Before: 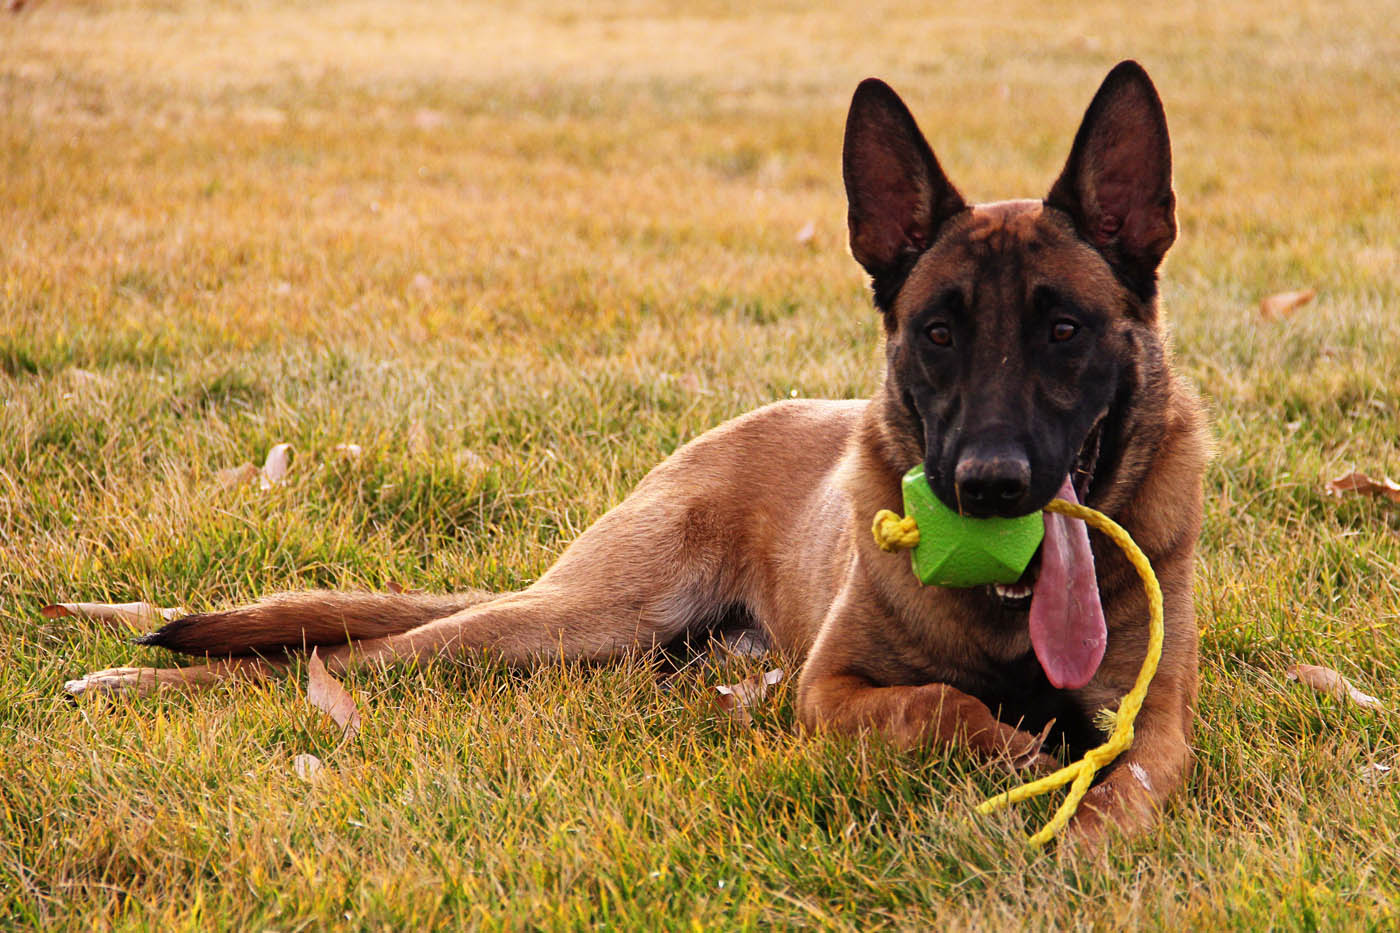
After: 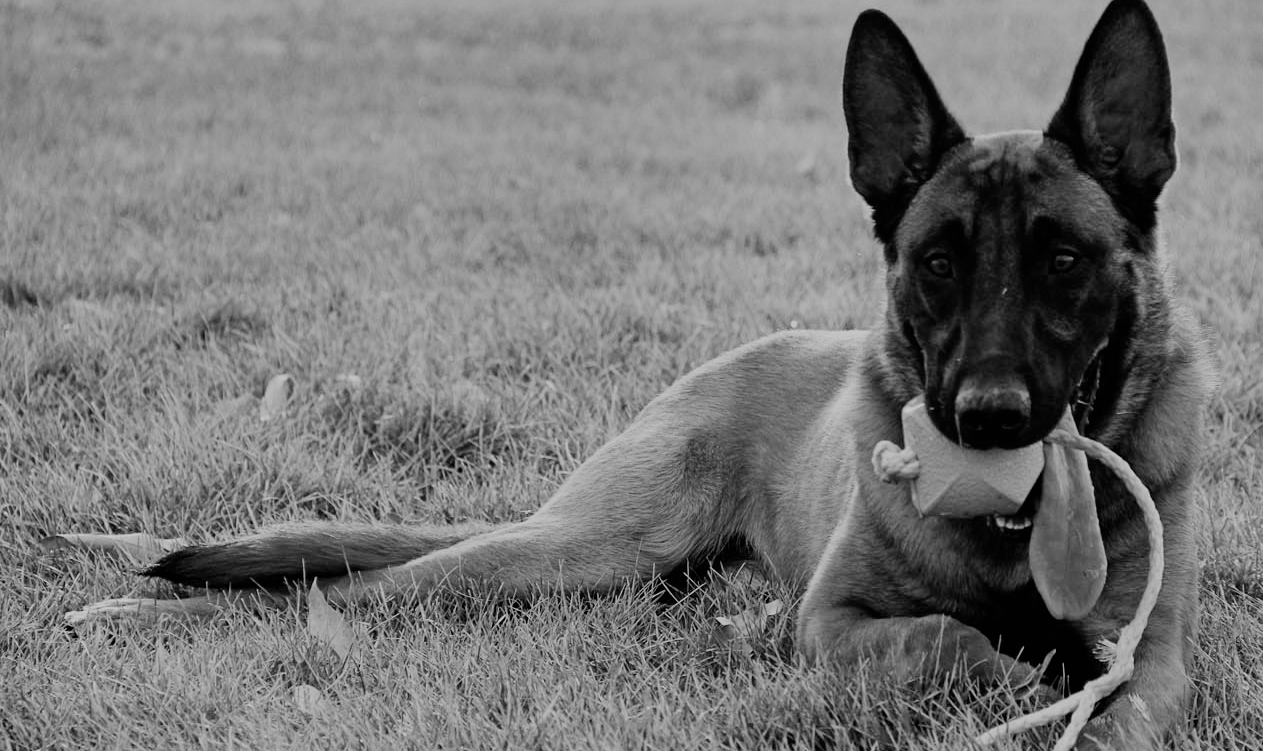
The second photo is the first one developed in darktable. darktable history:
crop: top 7.49%, right 9.717%, bottom 11.943%
filmic rgb: black relative exposure -7.65 EV, white relative exposure 4.56 EV, hardness 3.61
shadows and highlights: soften with gaussian
monochrome: a -74.22, b 78.2
